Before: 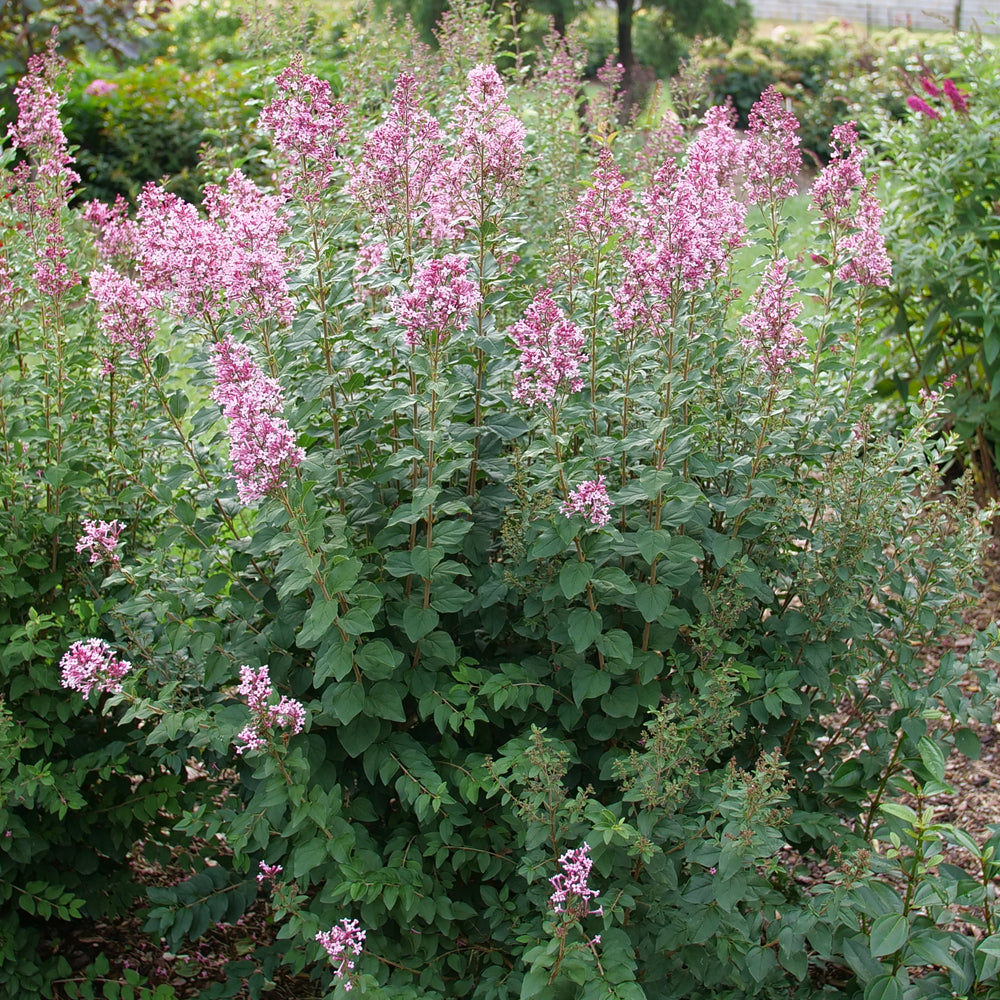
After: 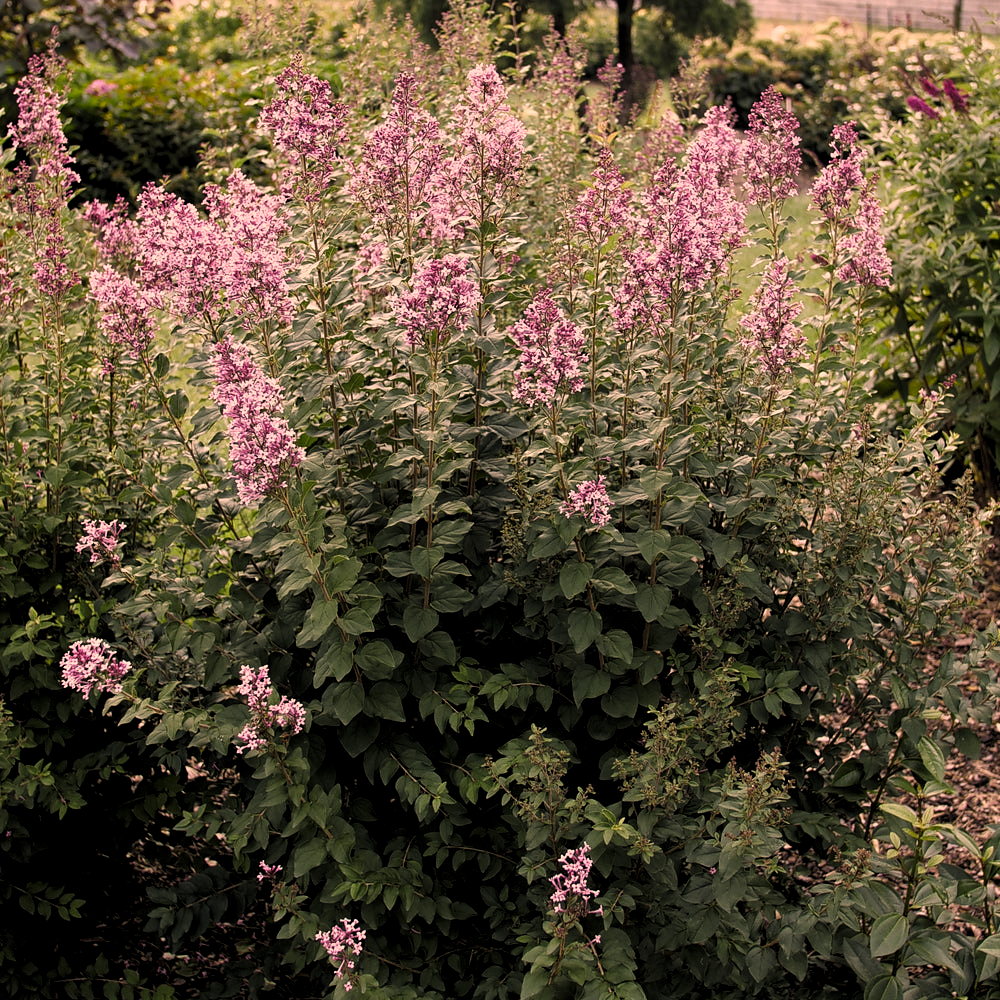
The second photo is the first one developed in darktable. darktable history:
levels: mode automatic, black 8.58%, gray 59.42%, levels [0, 0.445, 1]
filmic rgb: middle gray luminance 18.42%, black relative exposure -11.25 EV, white relative exposure 3.75 EV, threshold 6 EV, target black luminance 0%, hardness 5.87, latitude 57.4%, contrast 0.963, shadows ↔ highlights balance 49.98%, add noise in highlights 0, preserve chrominance luminance Y, color science v3 (2019), use custom middle-gray values true, iterations of high-quality reconstruction 0, contrast in highlights soft, enable highlight reconstruction true
color correction: highlights a* 21.88, highlights b* 22.25
shadows and highlights: shadows 20.91, highlights -82.73, soften with gaussian
